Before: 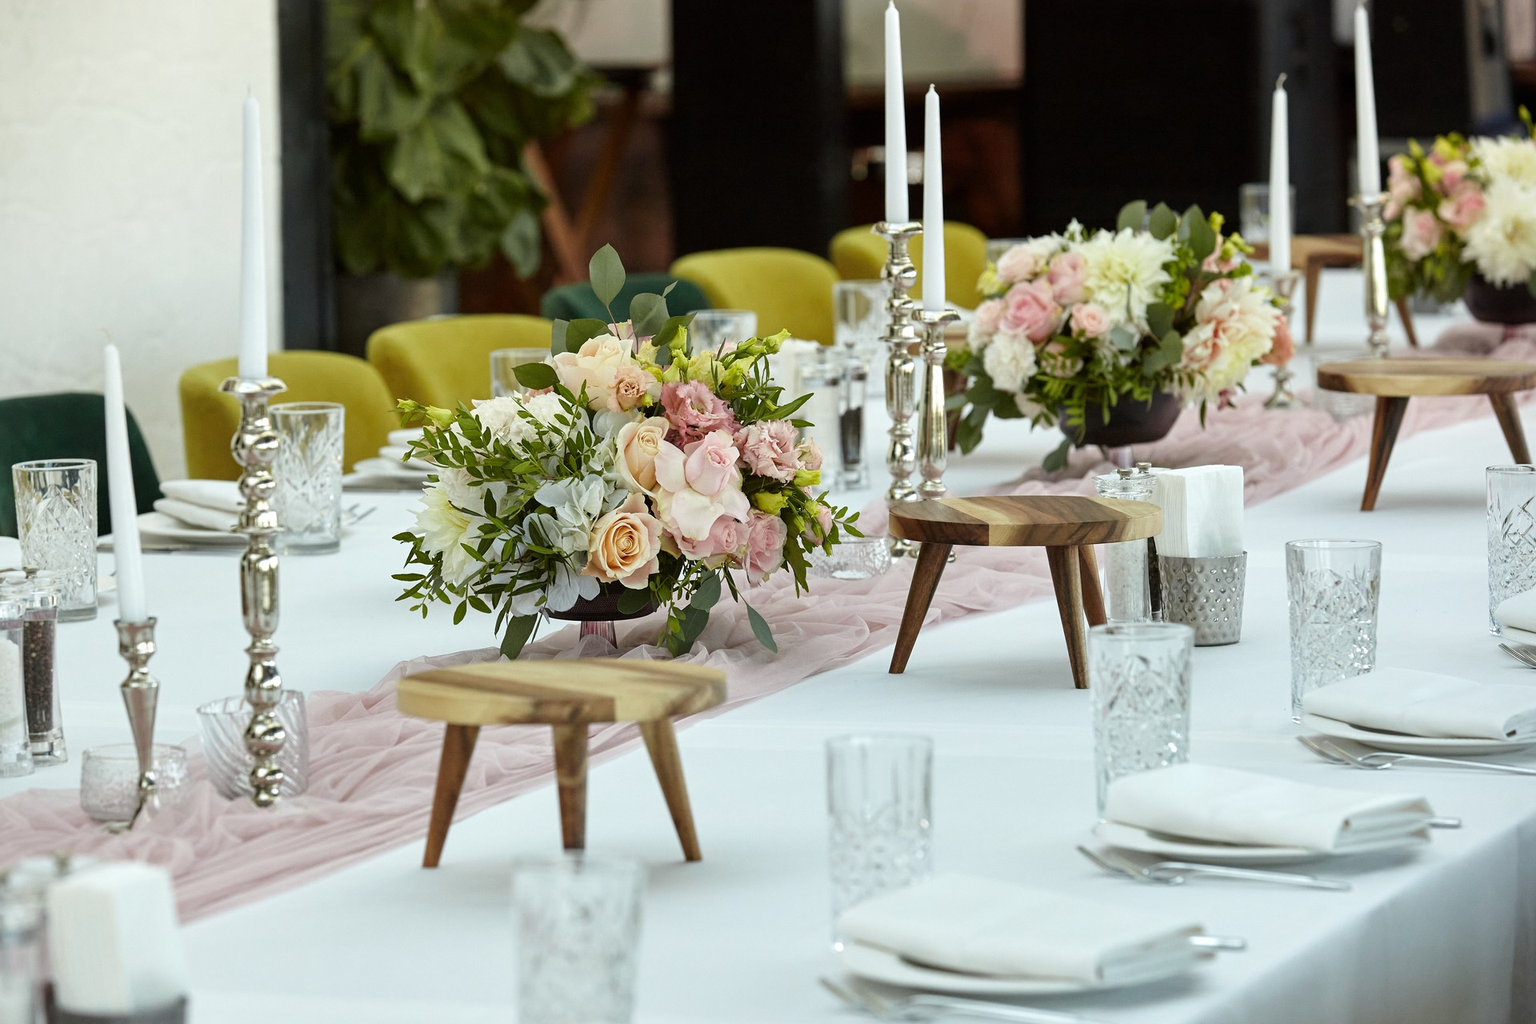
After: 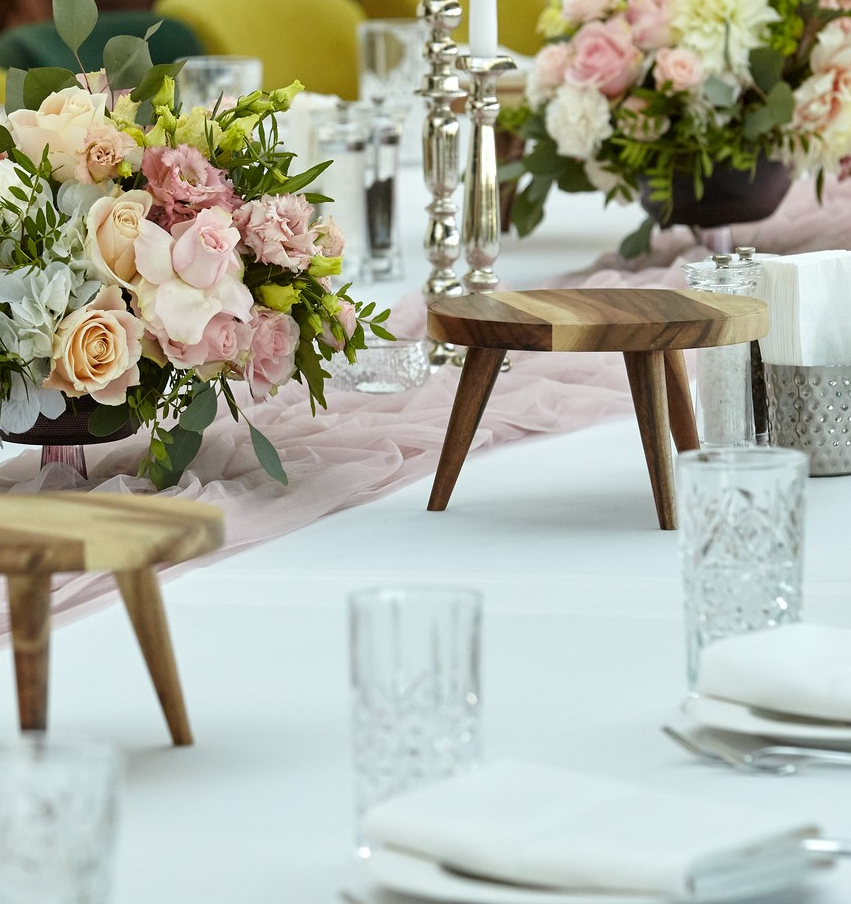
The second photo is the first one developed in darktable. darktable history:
crop: left 35.656%, top 25.913%, right 19.986%, bottom 3.442%
